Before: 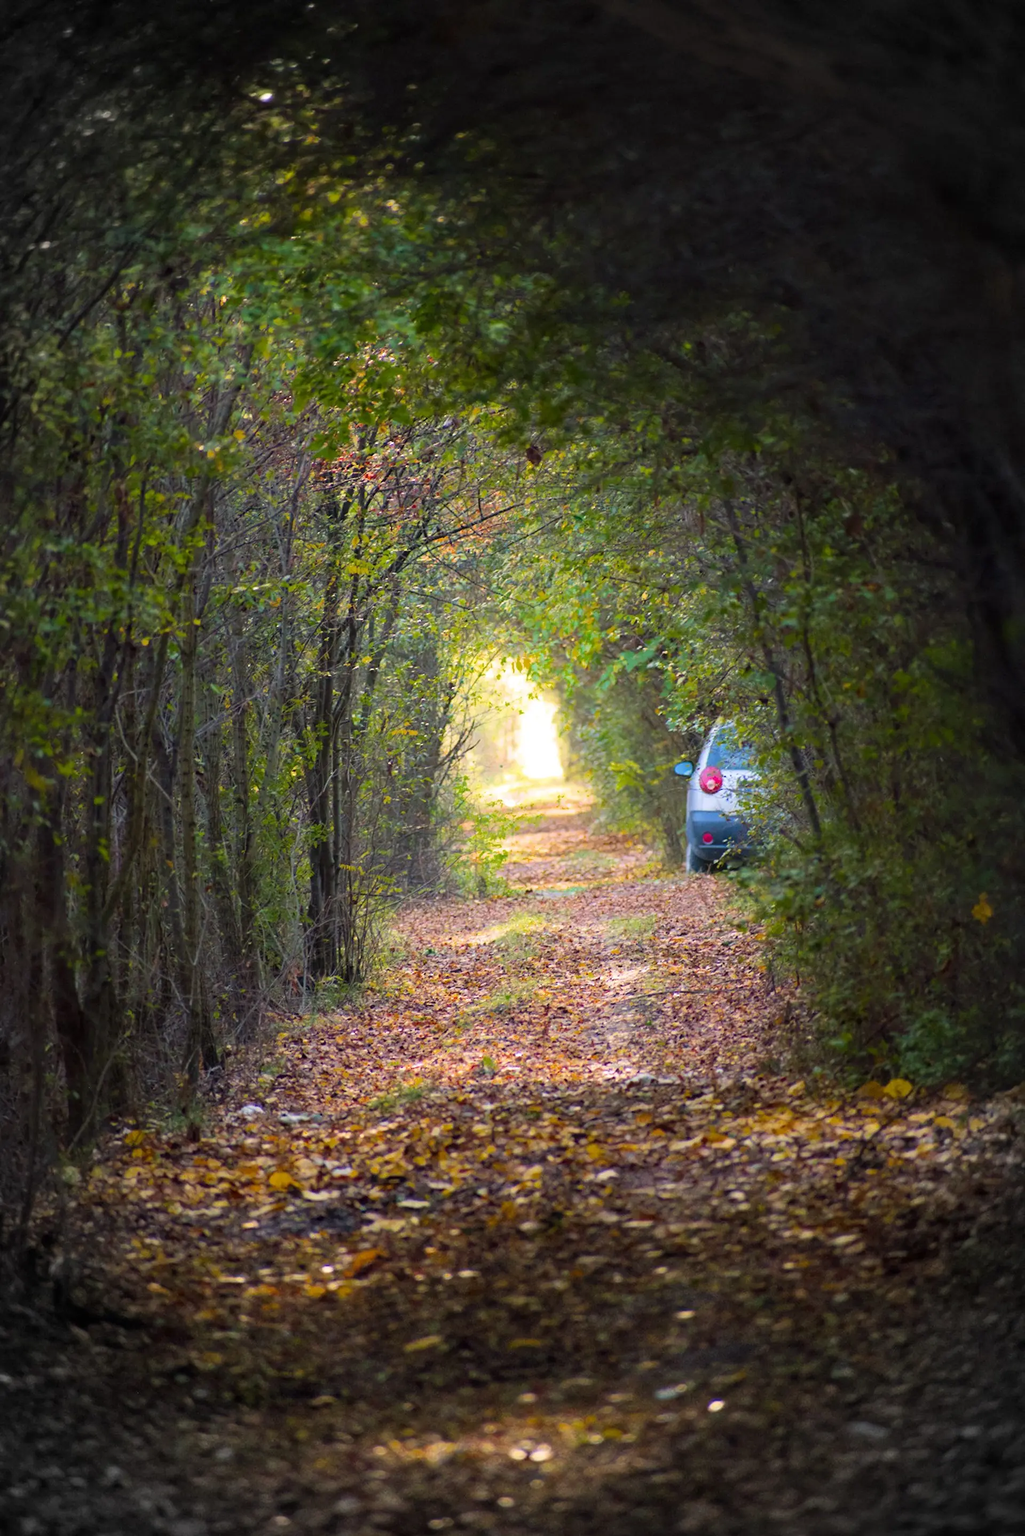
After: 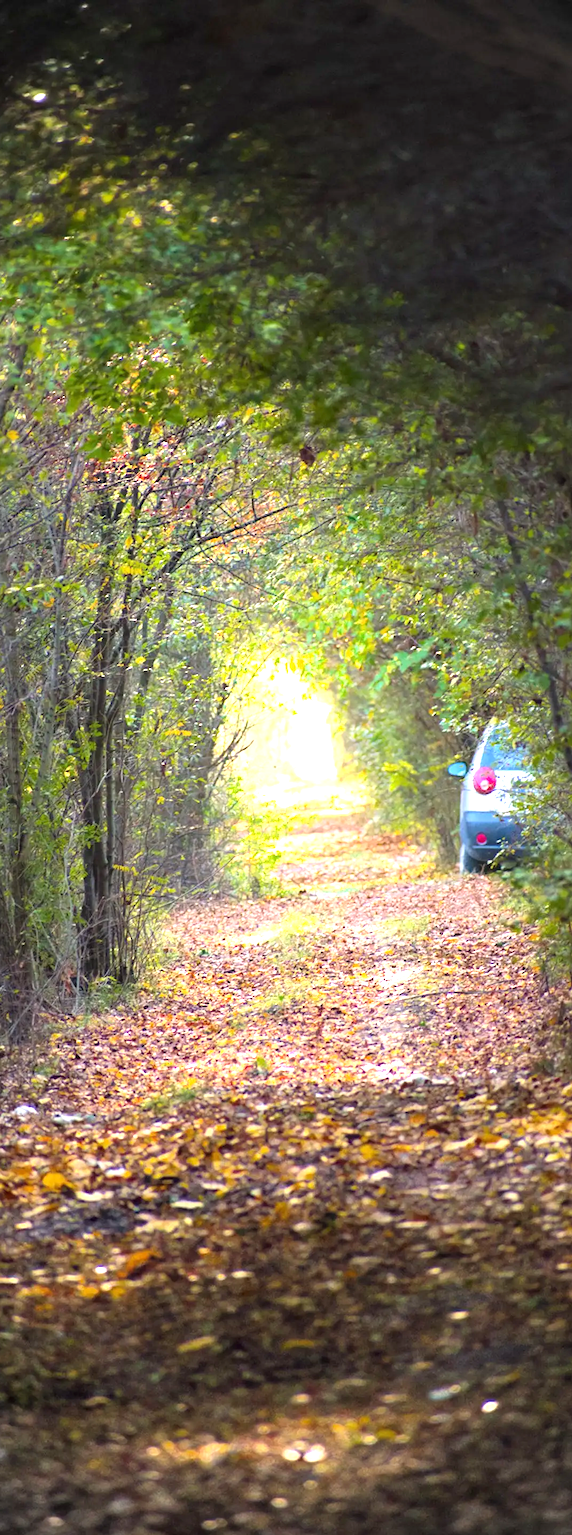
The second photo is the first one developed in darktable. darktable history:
exposure: black level correction 0, exposure 1.096 EV, compensate highlight preservation false
crop: left 22.14%, right 22.005%, bottom 0.007%
